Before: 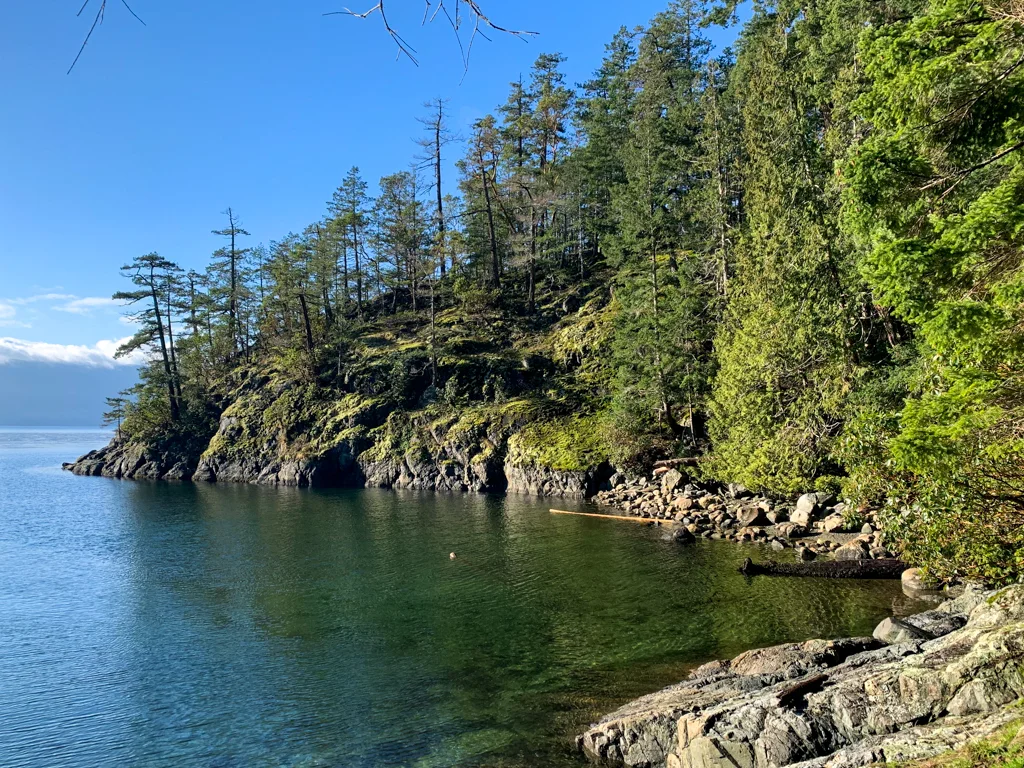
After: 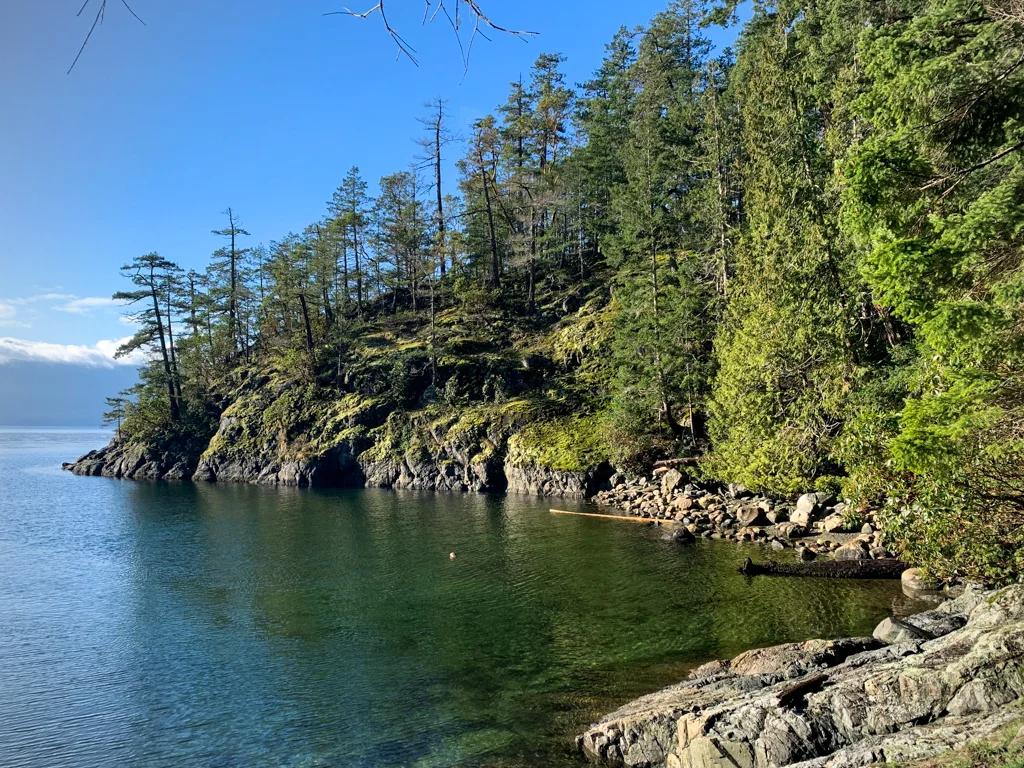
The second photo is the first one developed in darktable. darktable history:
vignetting: fall-off radius 60.96%, brightness -0.281
